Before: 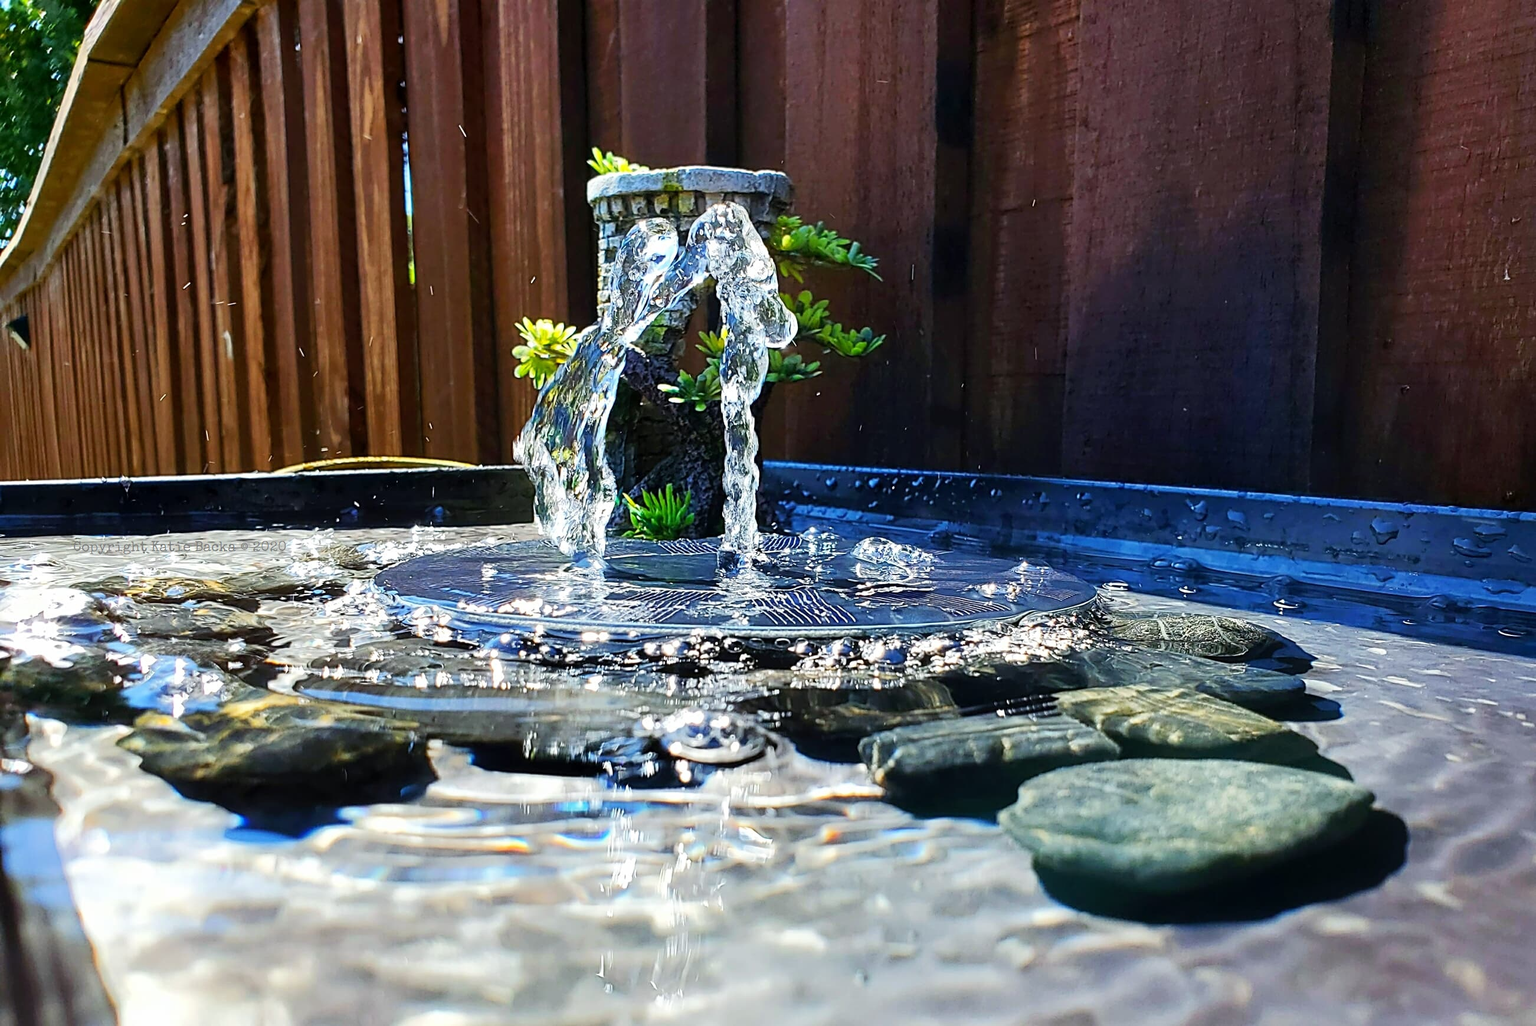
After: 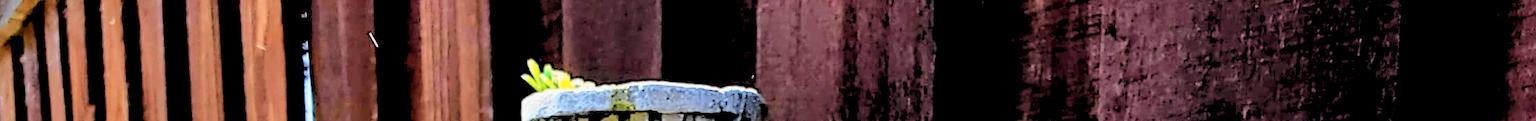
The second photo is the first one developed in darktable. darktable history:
tone curve: curves: ch0 [(0, 0) (0.104, 0.061) (0.239, 0.201) (0.327, 0.317) (0.401, 0.443) (0.489, 0.566) (0.65, 0.68) (0.832, 0.858) (1, 0.977)]; ch1 [(0, 0) (0.161, 0.092) (0.35, 0.33) (0.379, 0.401) (0.447, 0.476) (0.495, 0.499) (0.515, 0.518) (0.534, 0.557) (0.602, 0.625) (0.712, 0.706) (1, 1)]; ch2 [(0, 0) (0.359, 0.372) (0.437, 0.437) (0.502, 0.501) (0.55, 0.534) (0.592, 0.601) (0.647, 0.64) (1, 1)], color space Lab, independent channels, preserve colors none
rgb levels: levels [[0.027, 0.429, 0.996], [0, 0.5, 1], [0, 0.5, 1]]
crop and rotate: left 9.644%, top 9.491%, right 6.021%, bottom 80.509%
